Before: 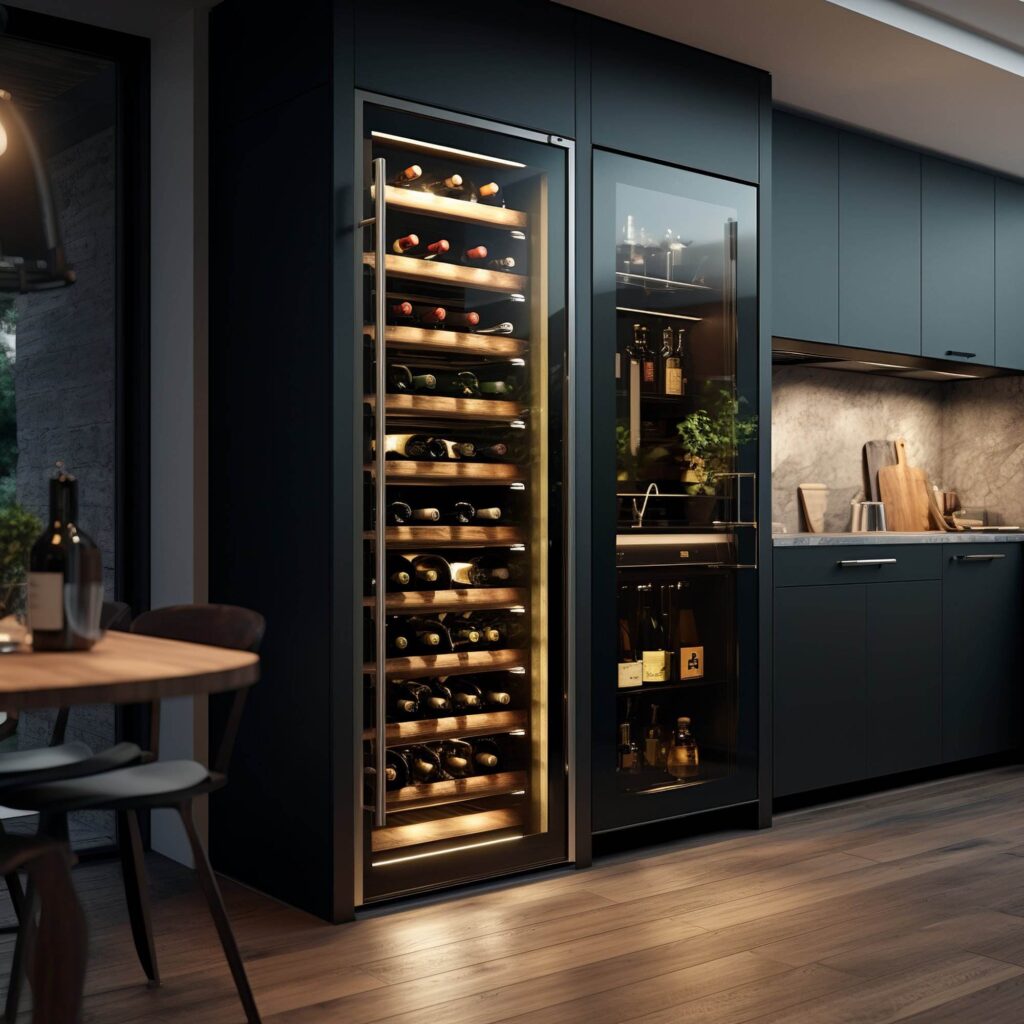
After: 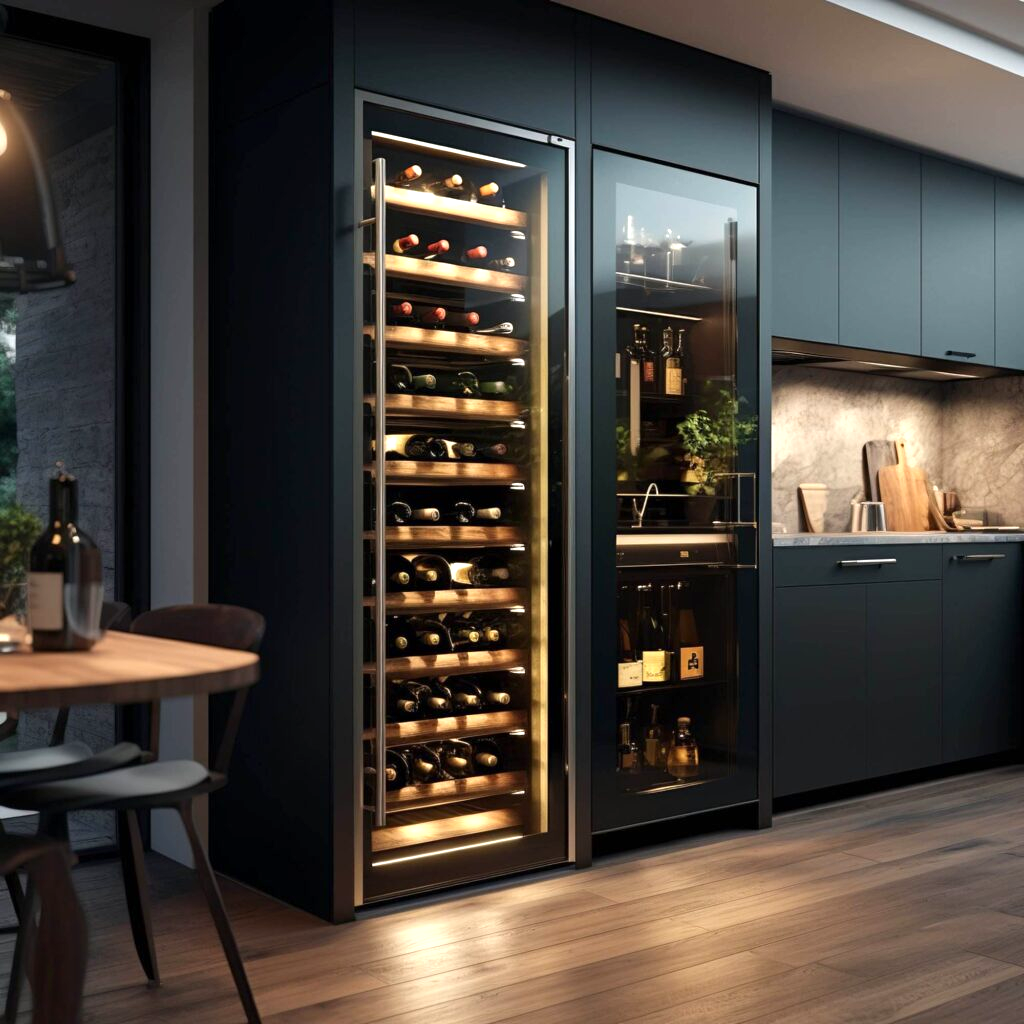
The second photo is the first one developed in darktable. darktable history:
exposure: exposure 0.519 EV, compensate exposure bias true, compensate highlight preservation false
